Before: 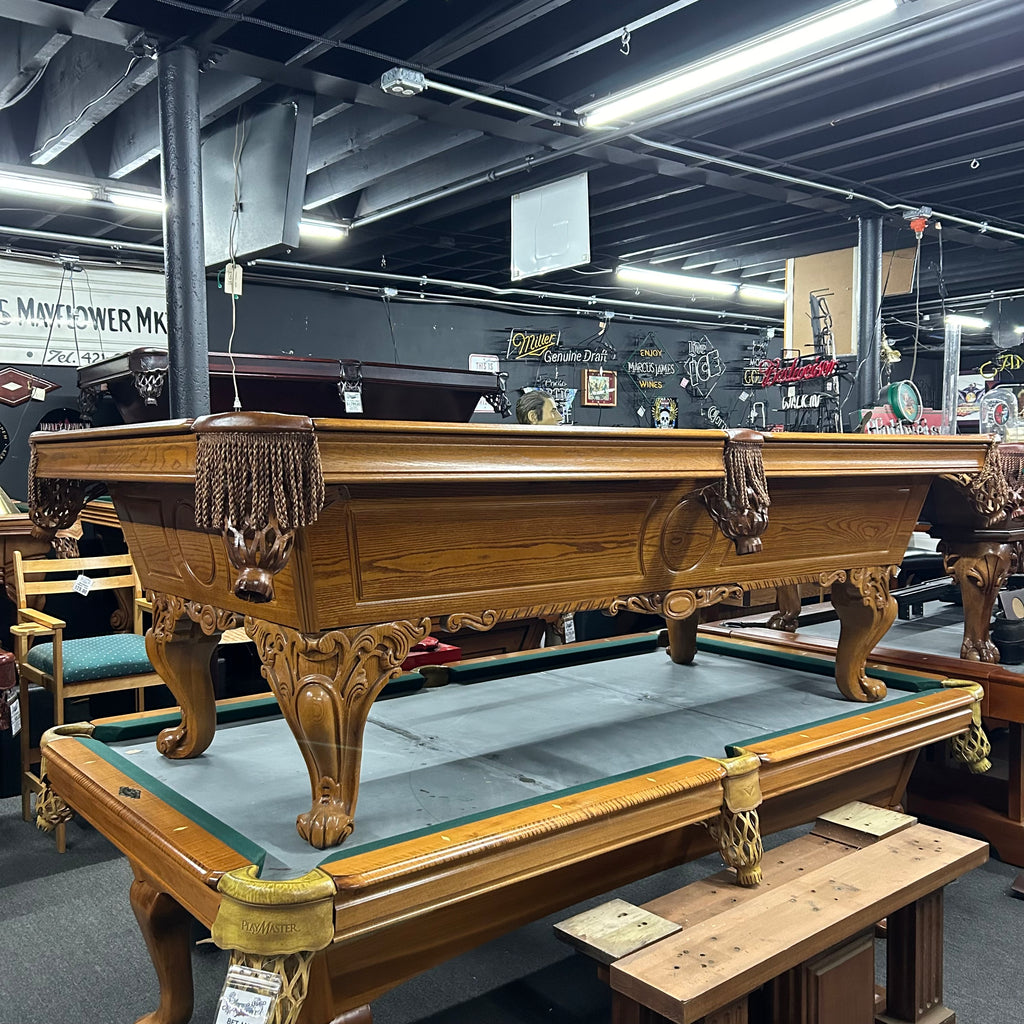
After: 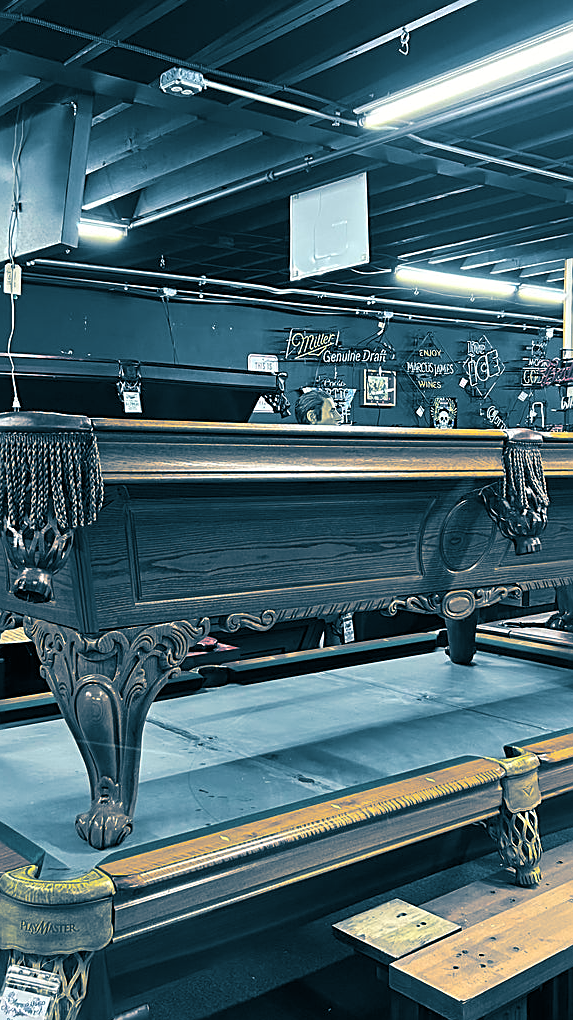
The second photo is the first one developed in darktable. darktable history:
split-toning: shadows › hue 212.4°, balance -70
crop: left 21.674%, right 22.086%
sharpen: on, module defaults
color balance rgb: perceptual saturation grading › global saturation 20%, global vibrance 20%
